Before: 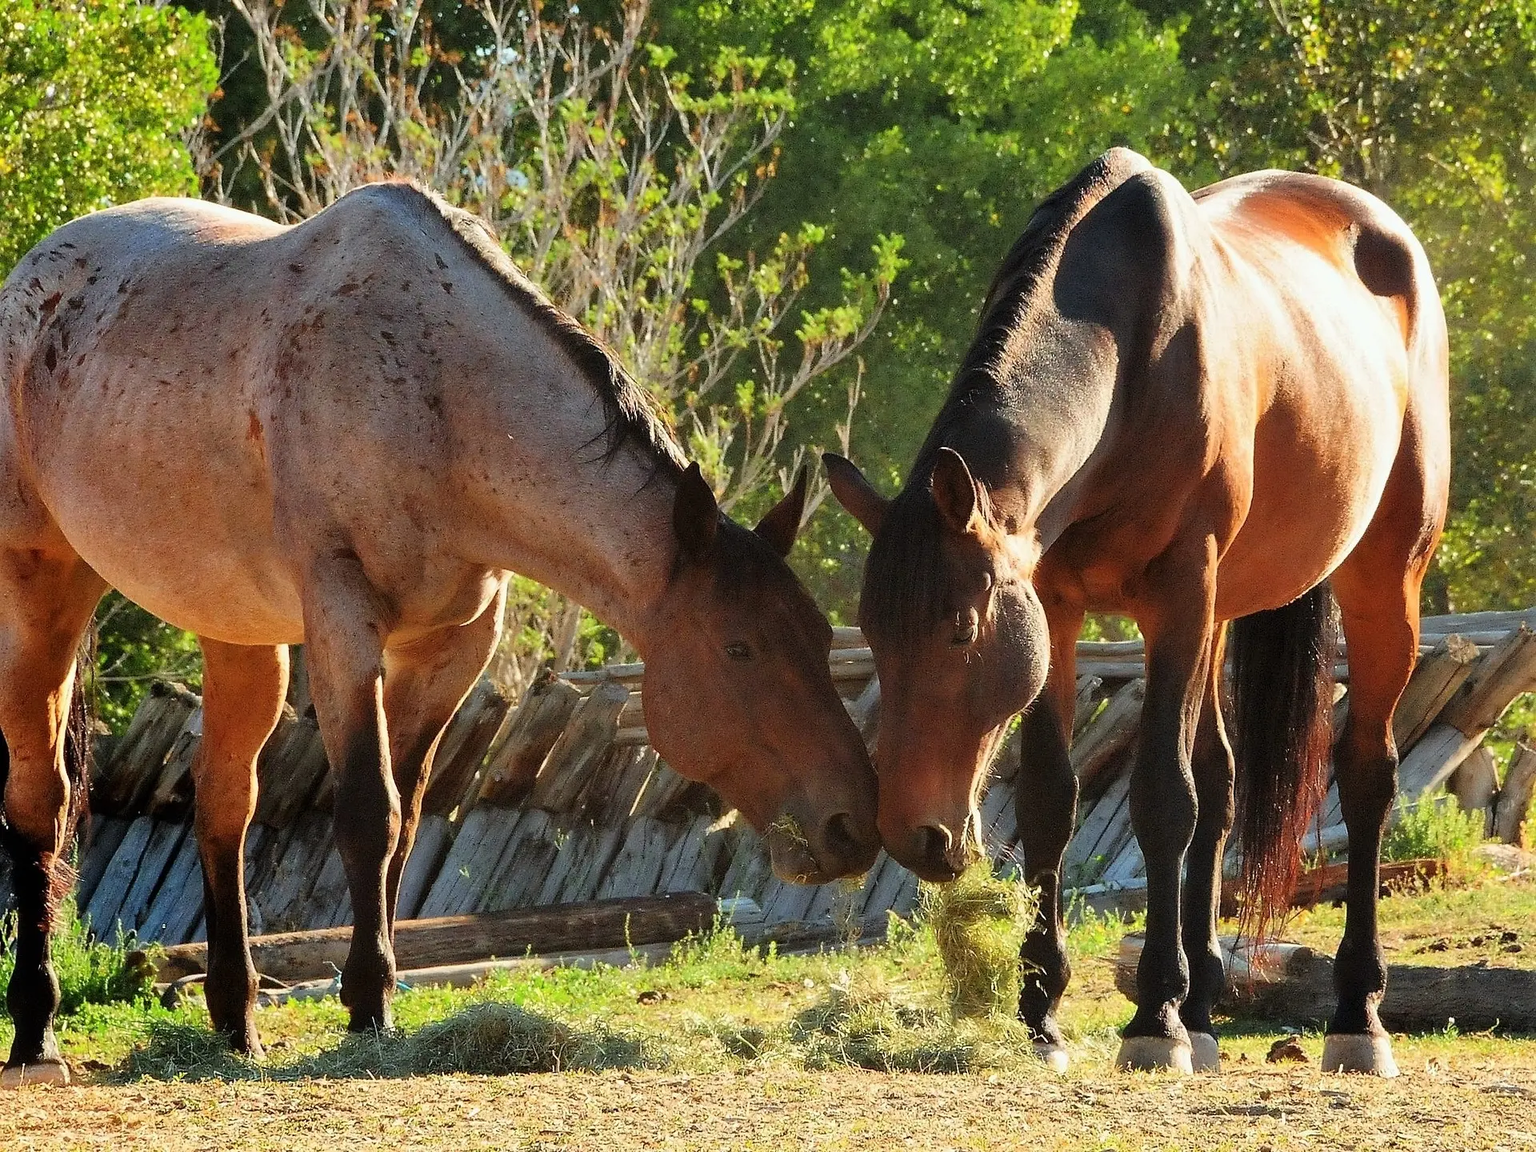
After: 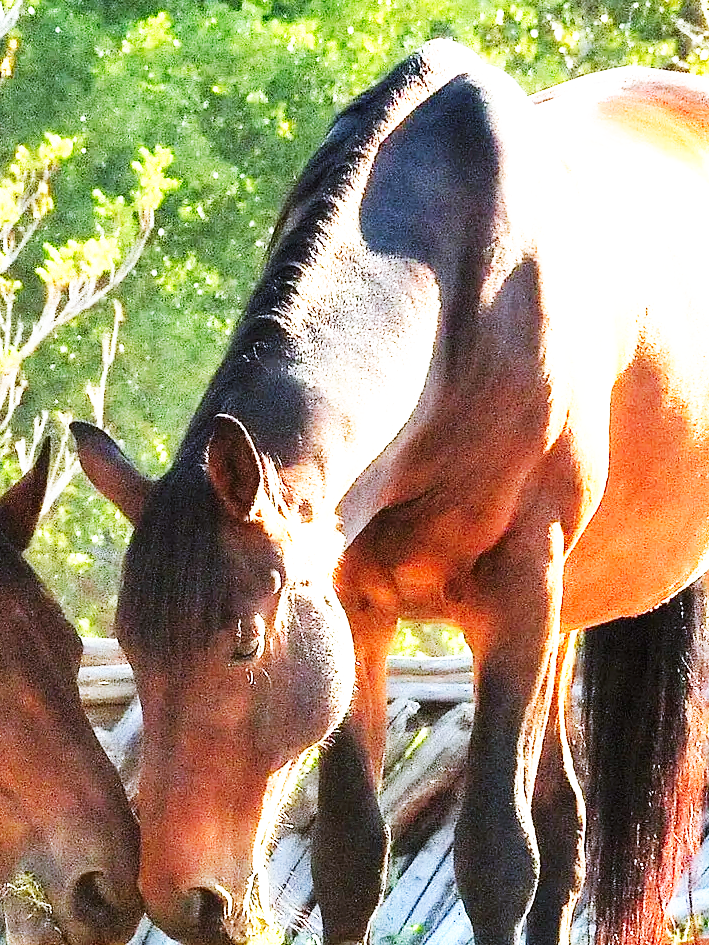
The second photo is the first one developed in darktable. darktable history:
white balance: red 0.948, green 1.02, blue 1.176
exposure: black level correction 0, exposure 1.1 EV, compensate exposure bias true, compensate highlight preservation false
crop and rotate: left 49.936%, top 10.094%, right 13.136%, bottom 24.256%
base curve: curves: ch0 [(0, 0) (0.007, 0.004) (0.027, 0.03) (0.046, 0.07) (0.207, 0.54) (0.442, 0.872) (0.673, 0.972) (1, 1)], preserve colors none
